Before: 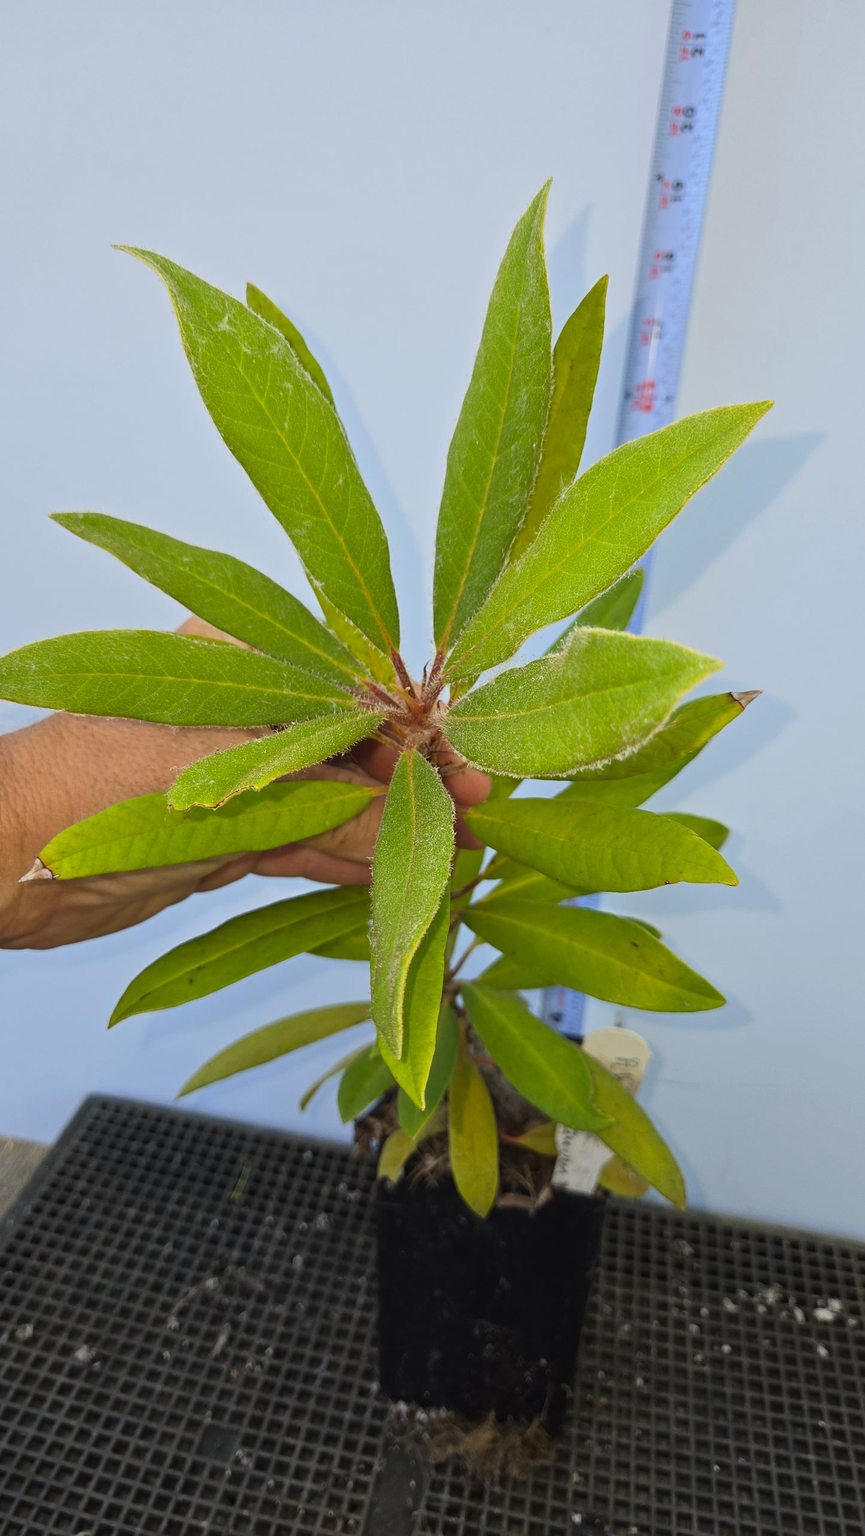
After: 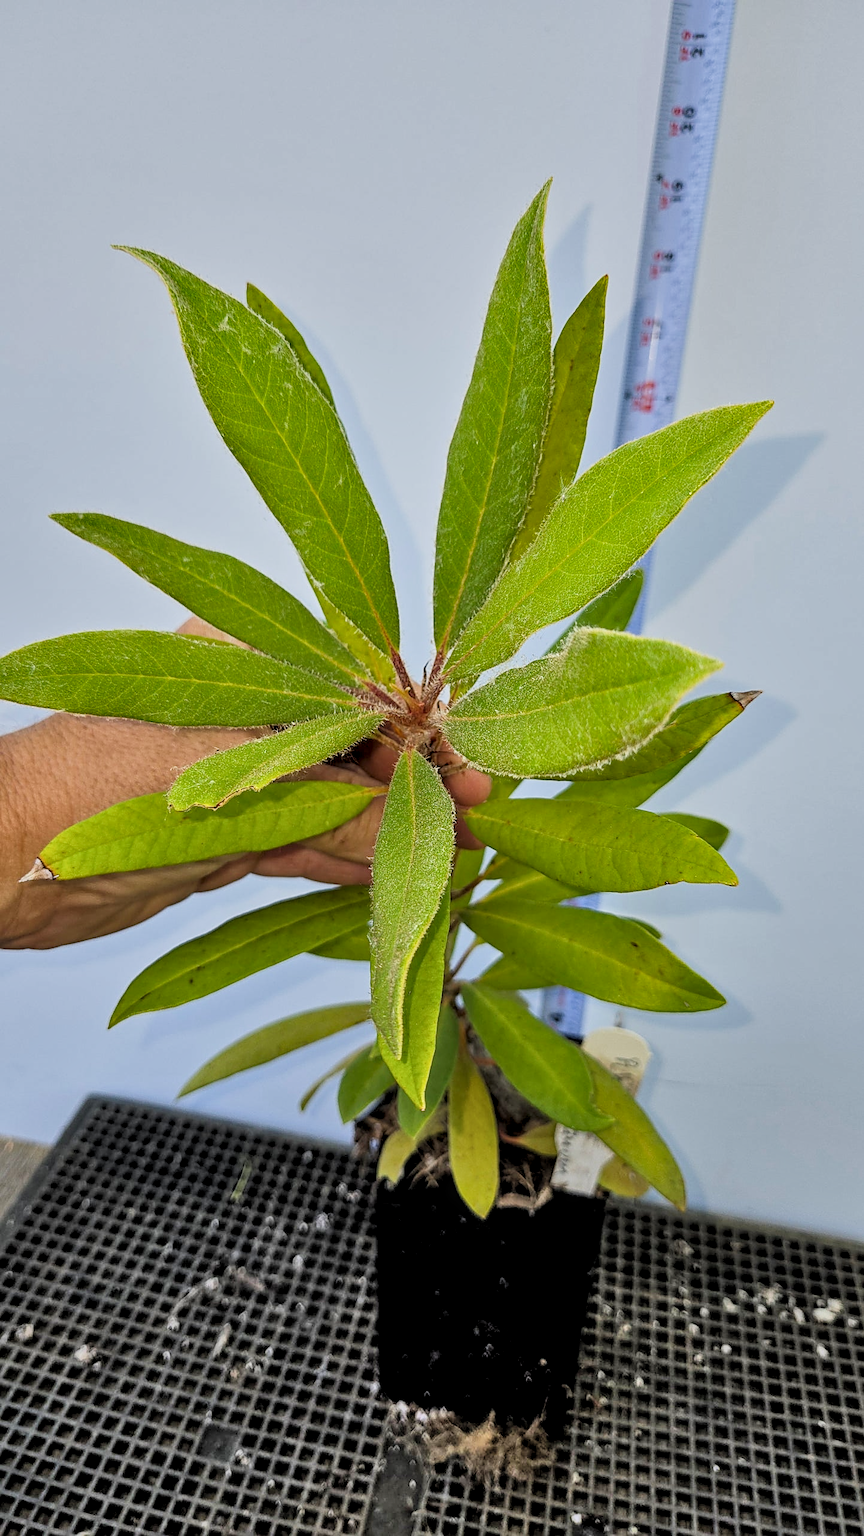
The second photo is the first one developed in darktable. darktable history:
local contrast: on, module defaults
rgb levels: levels [[0.01, 0.419, 0.839], [0, 0.5, 1], [0, 0.5, 1]]
sharpen: on, module defaults
shadows and highlights: shadows 60, soften with gaussian
sigmoid: contrast 1.22, skew 0.65
